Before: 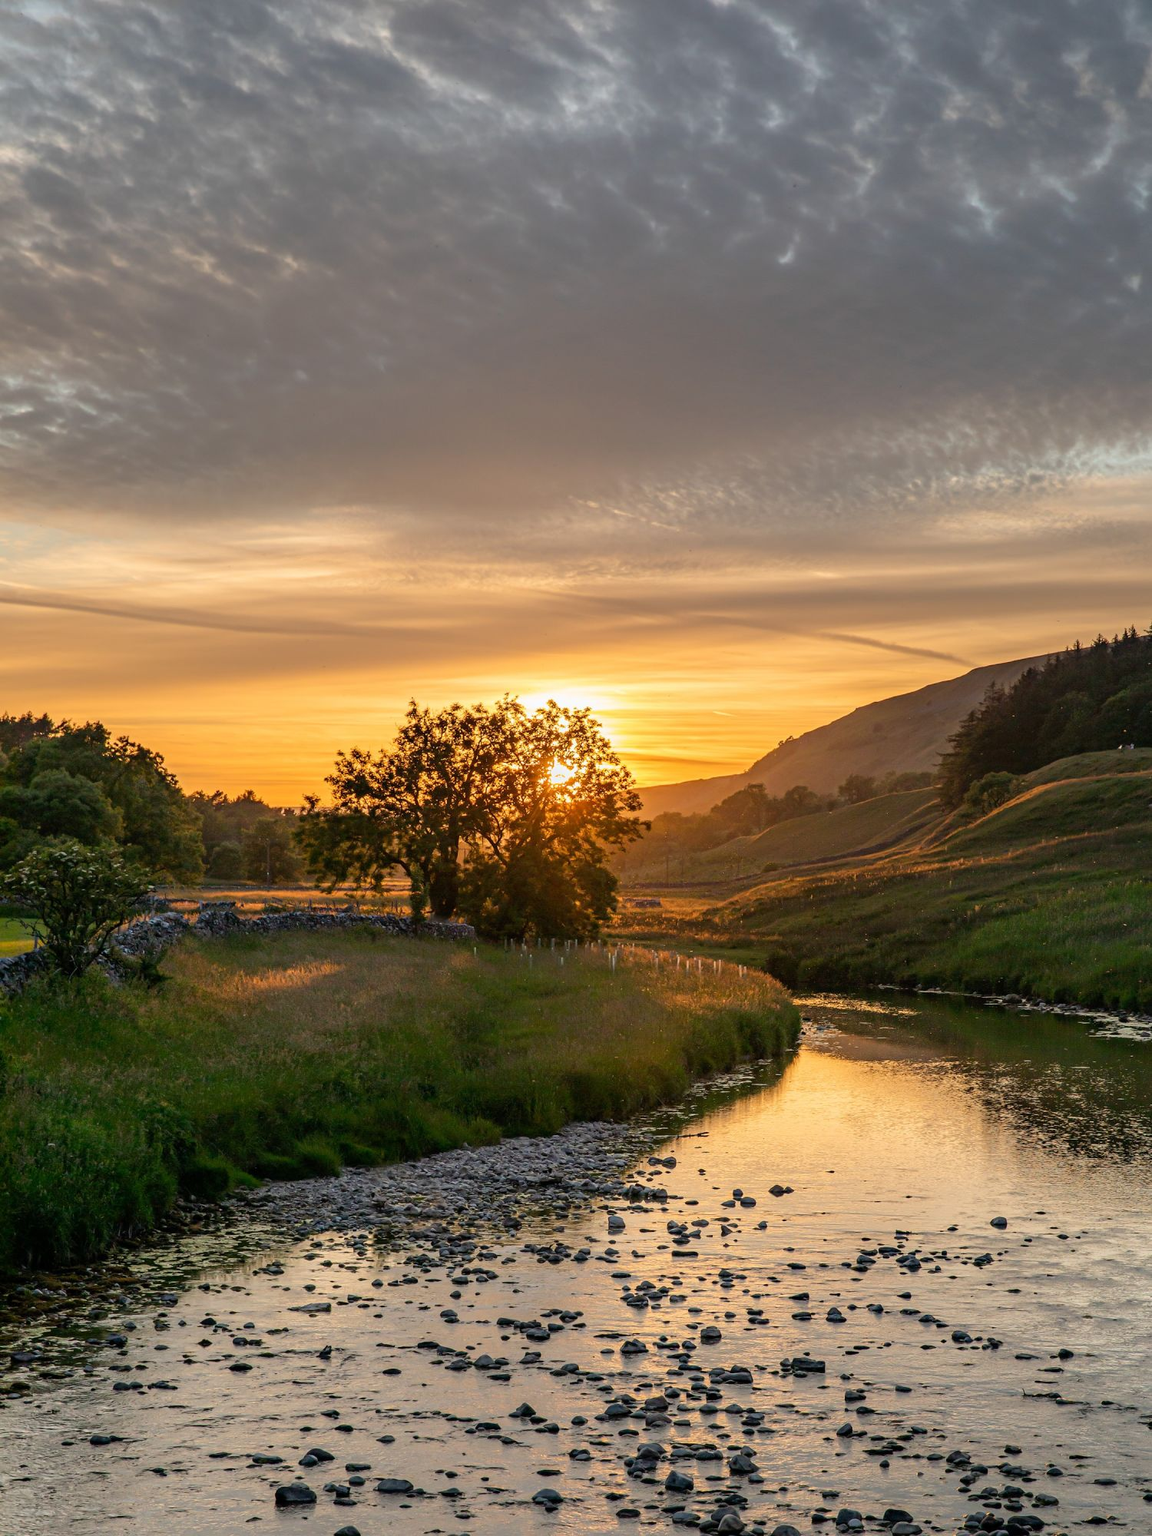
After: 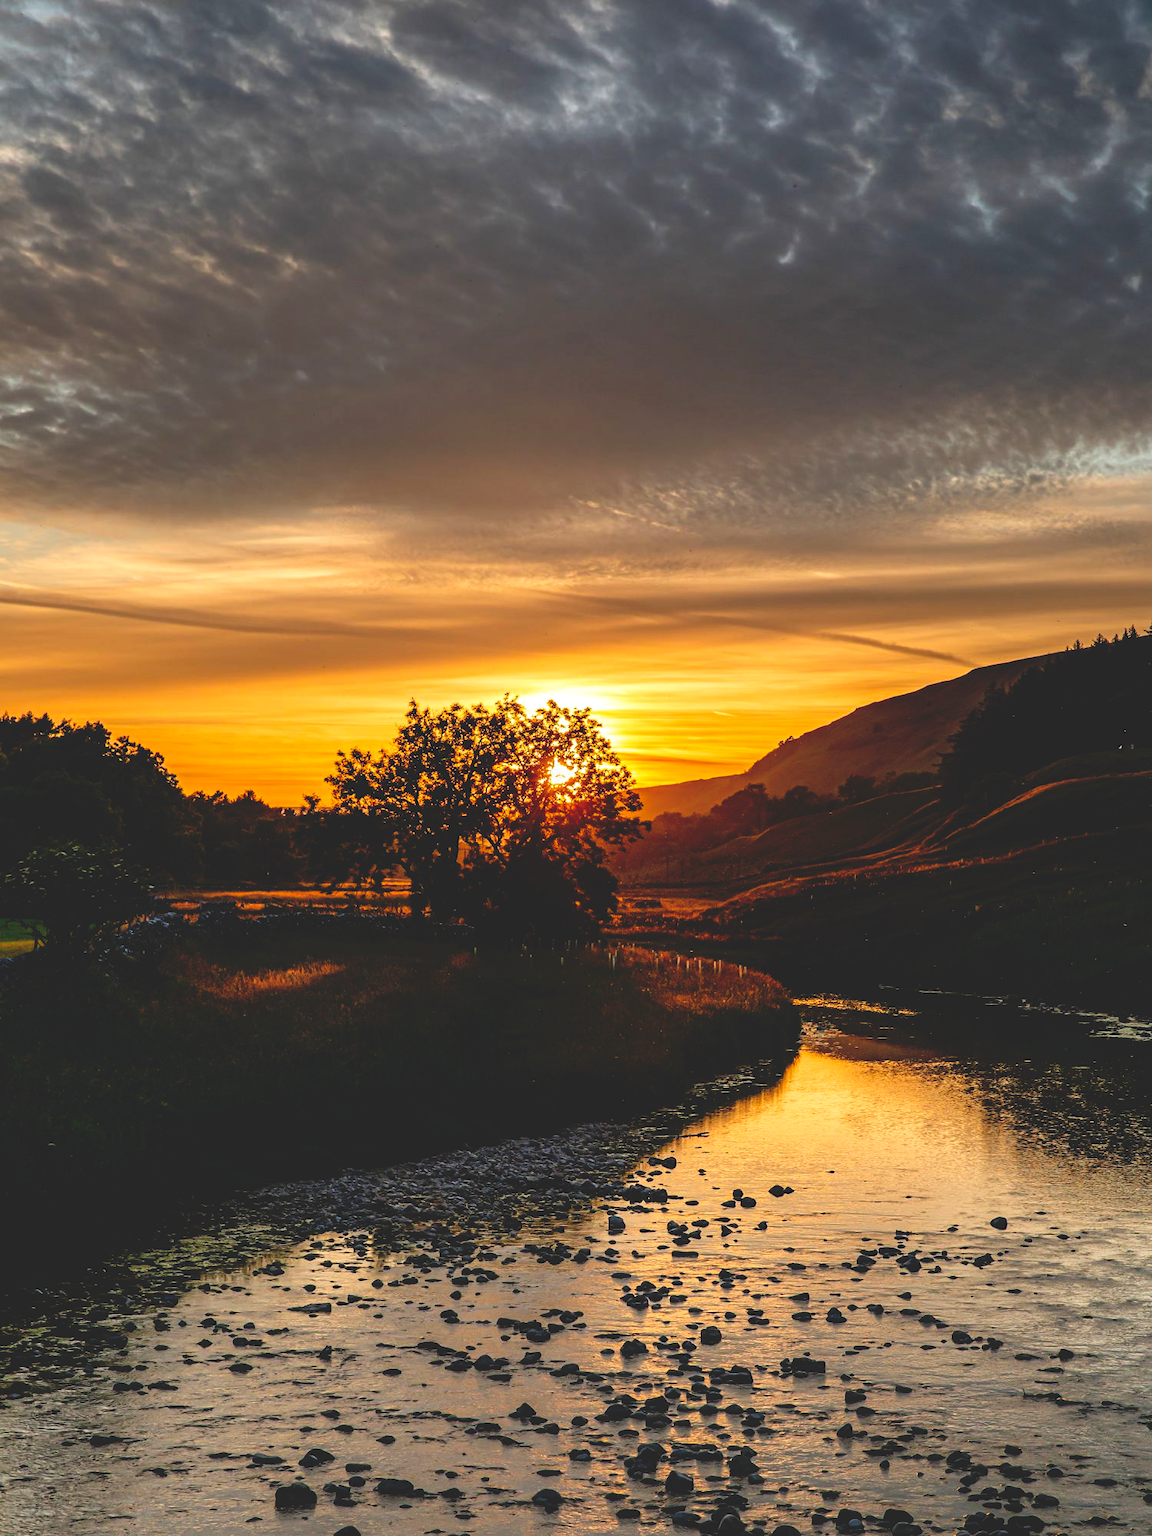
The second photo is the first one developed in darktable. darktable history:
exposure: black level correction 0.025, exposure 0.182 EV, compensate highlight preservation false
base curve: curves: ch0 [(0, 0.02) (0.083, 0.036) (1, 1)], preserve colors none
